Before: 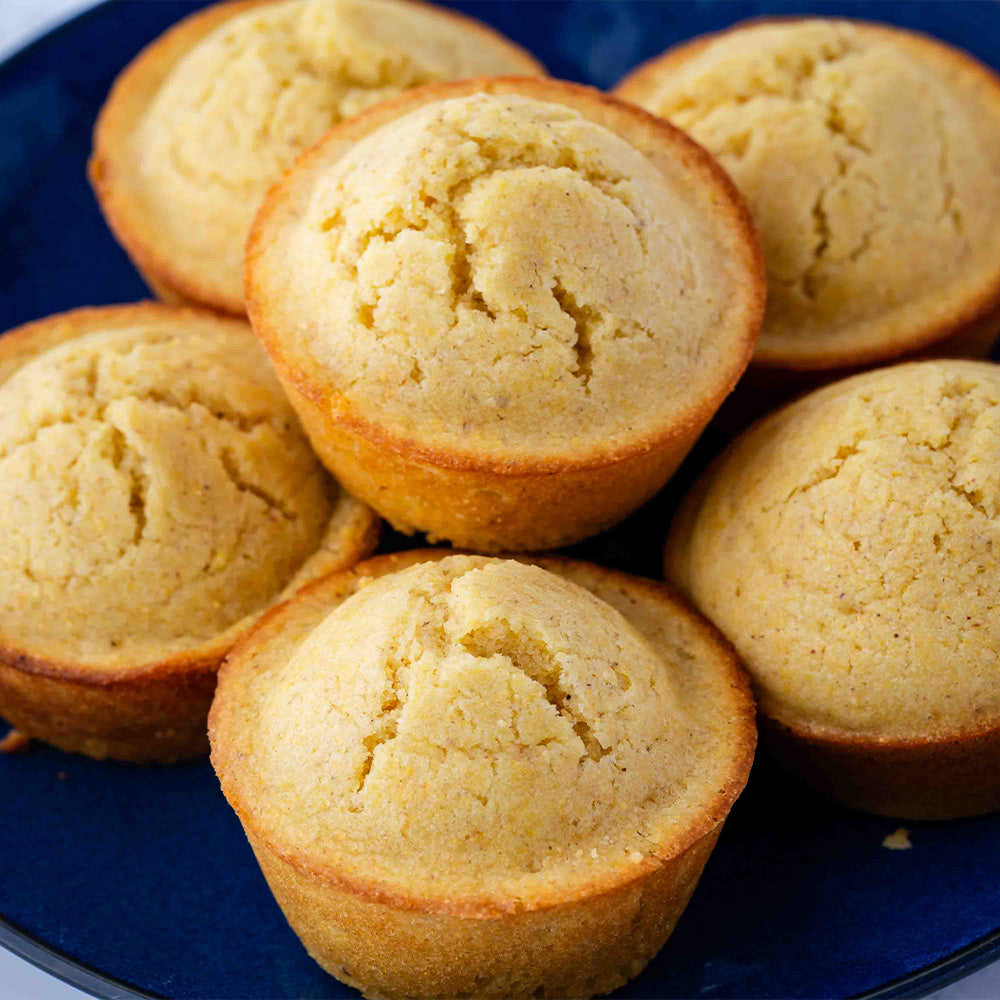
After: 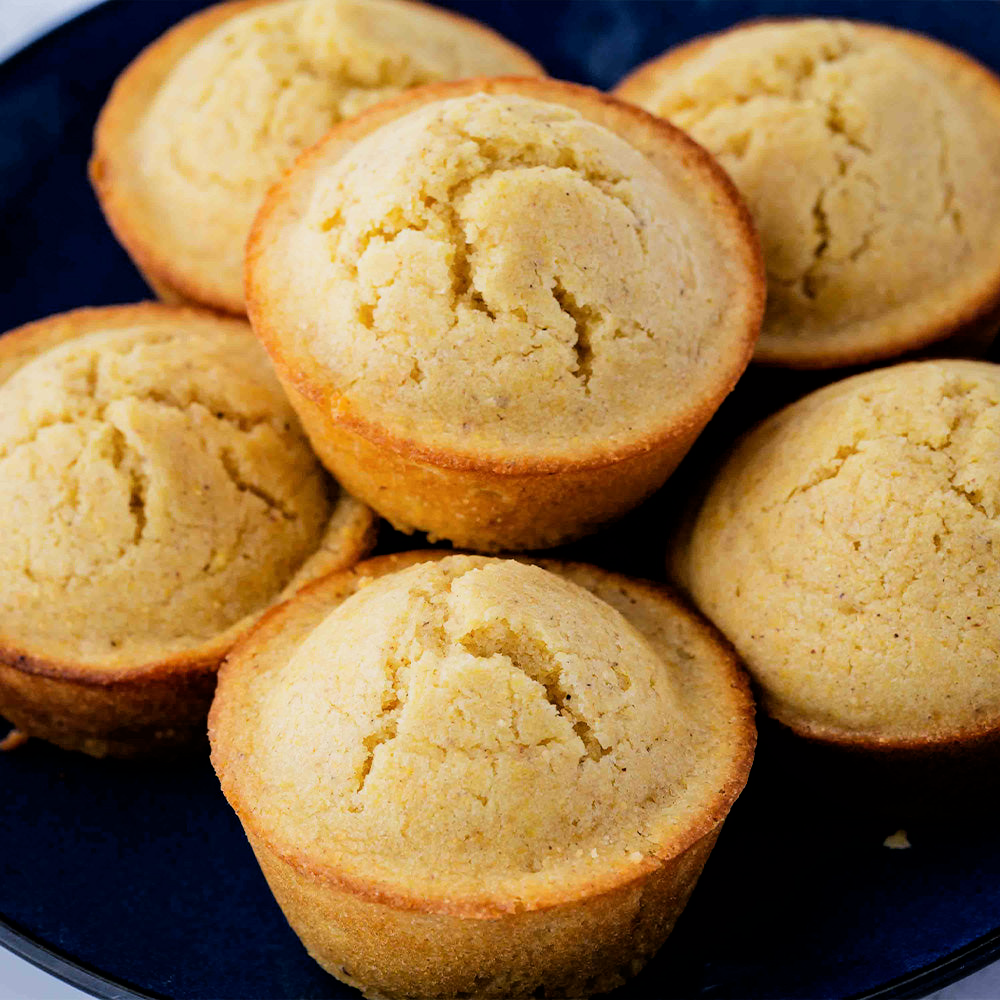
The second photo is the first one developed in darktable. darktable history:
filmic rgb: black relative exposure -5.05 EV, white relative exposure 3.2 EV, hardness 3.43, contrast 1.187, highlights saturation mix -30.71%
